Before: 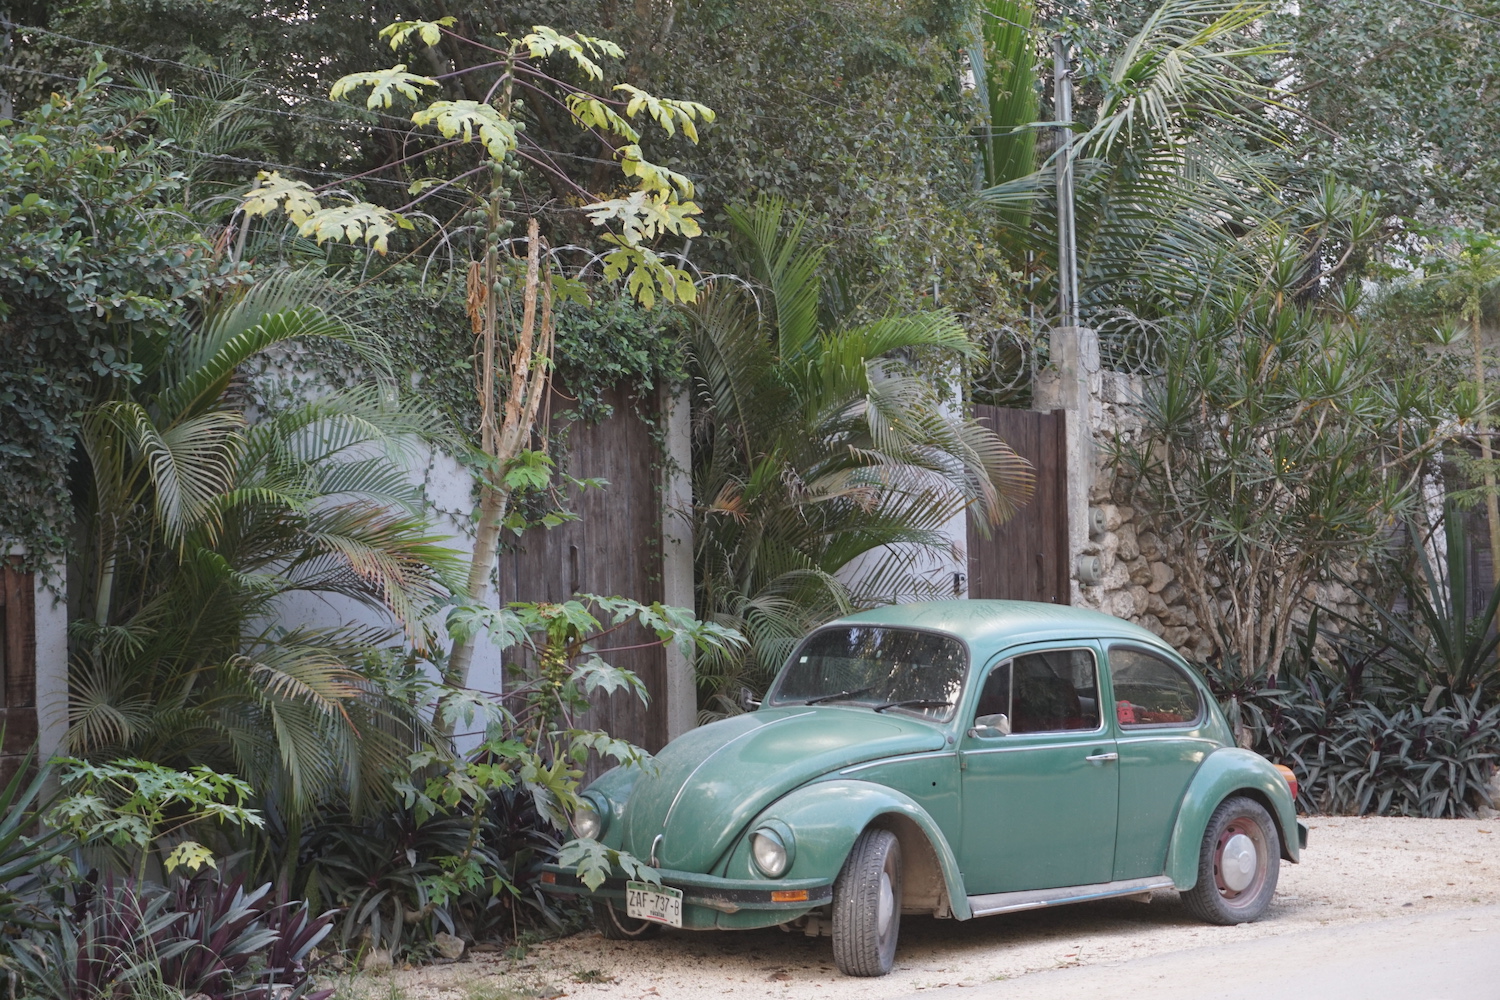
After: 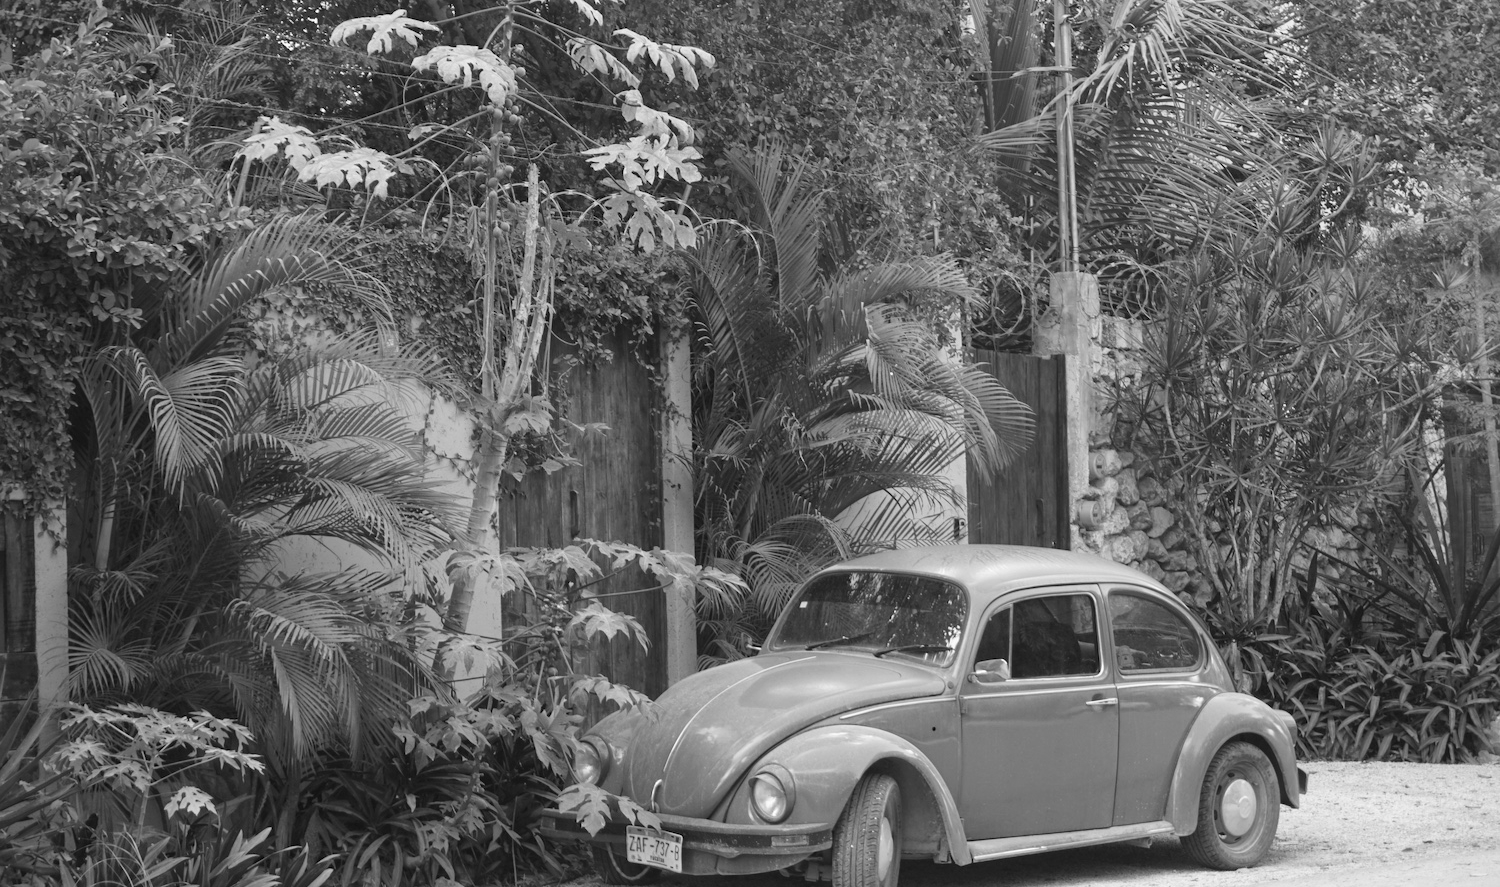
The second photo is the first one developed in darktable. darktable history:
contrast brightness saturation: saturation -0.999
crop and rotate: top 5.501%, bottom 5.755%
local contrast: mode bilateral grid, contrast 21, coarseness 50, detail 120%, midtone range 0.2
